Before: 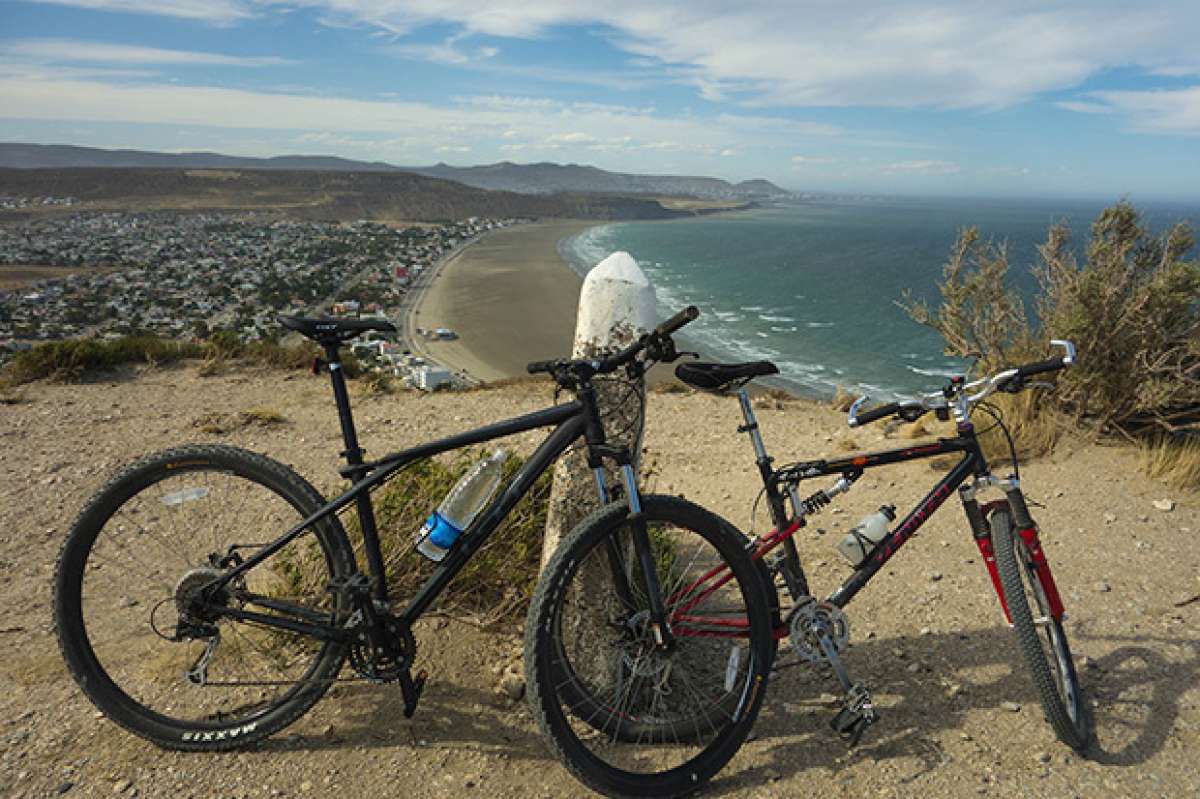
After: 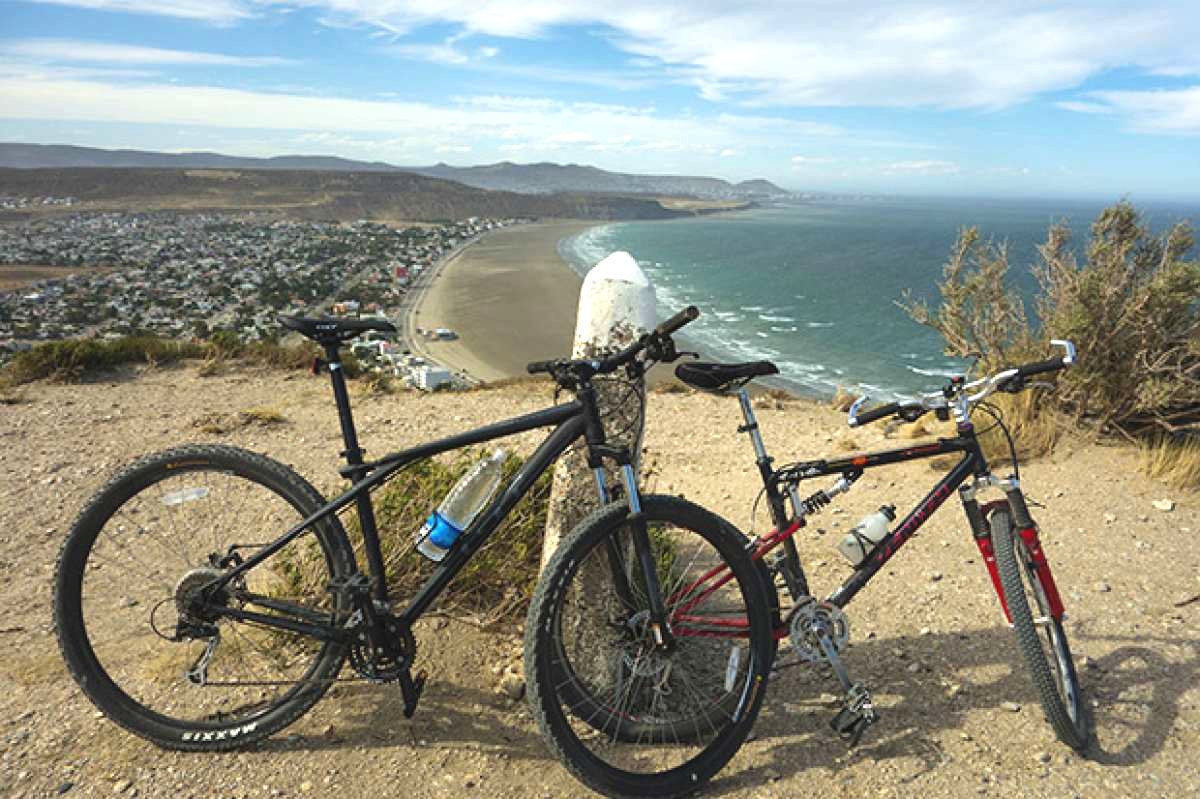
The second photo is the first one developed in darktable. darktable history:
exposure: black level correction -0.002, exposure 0.714 EV, compensate highlight preservation false
